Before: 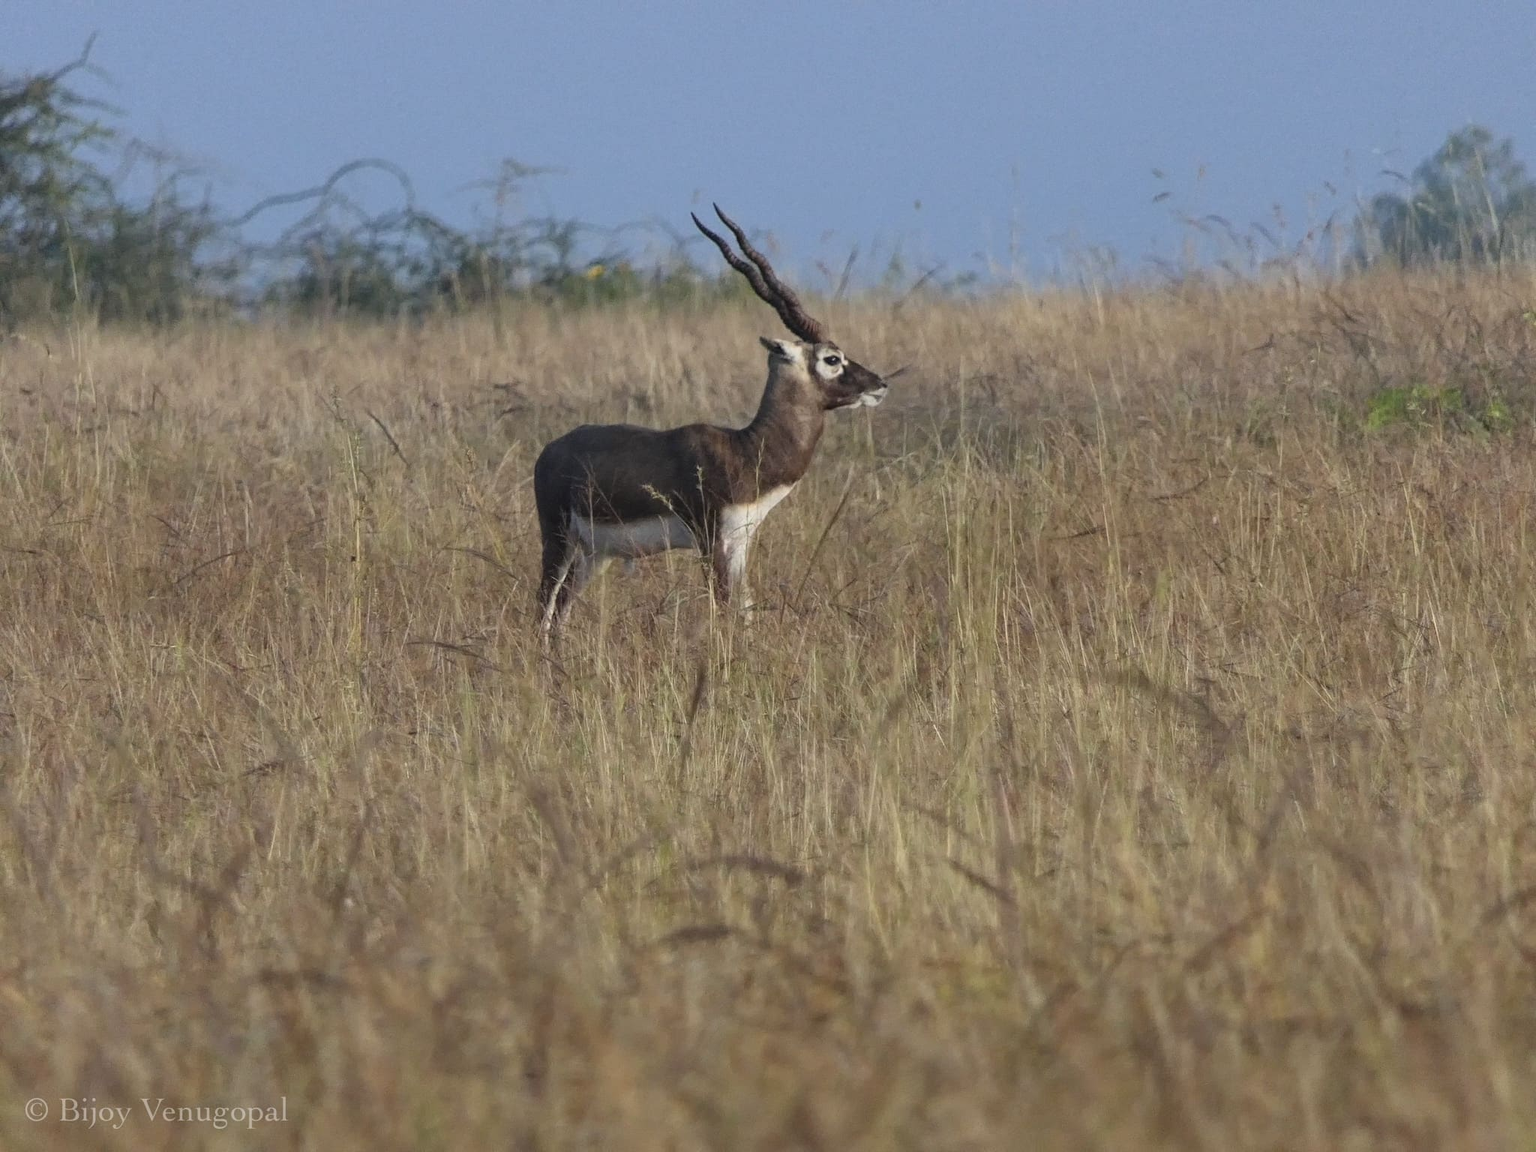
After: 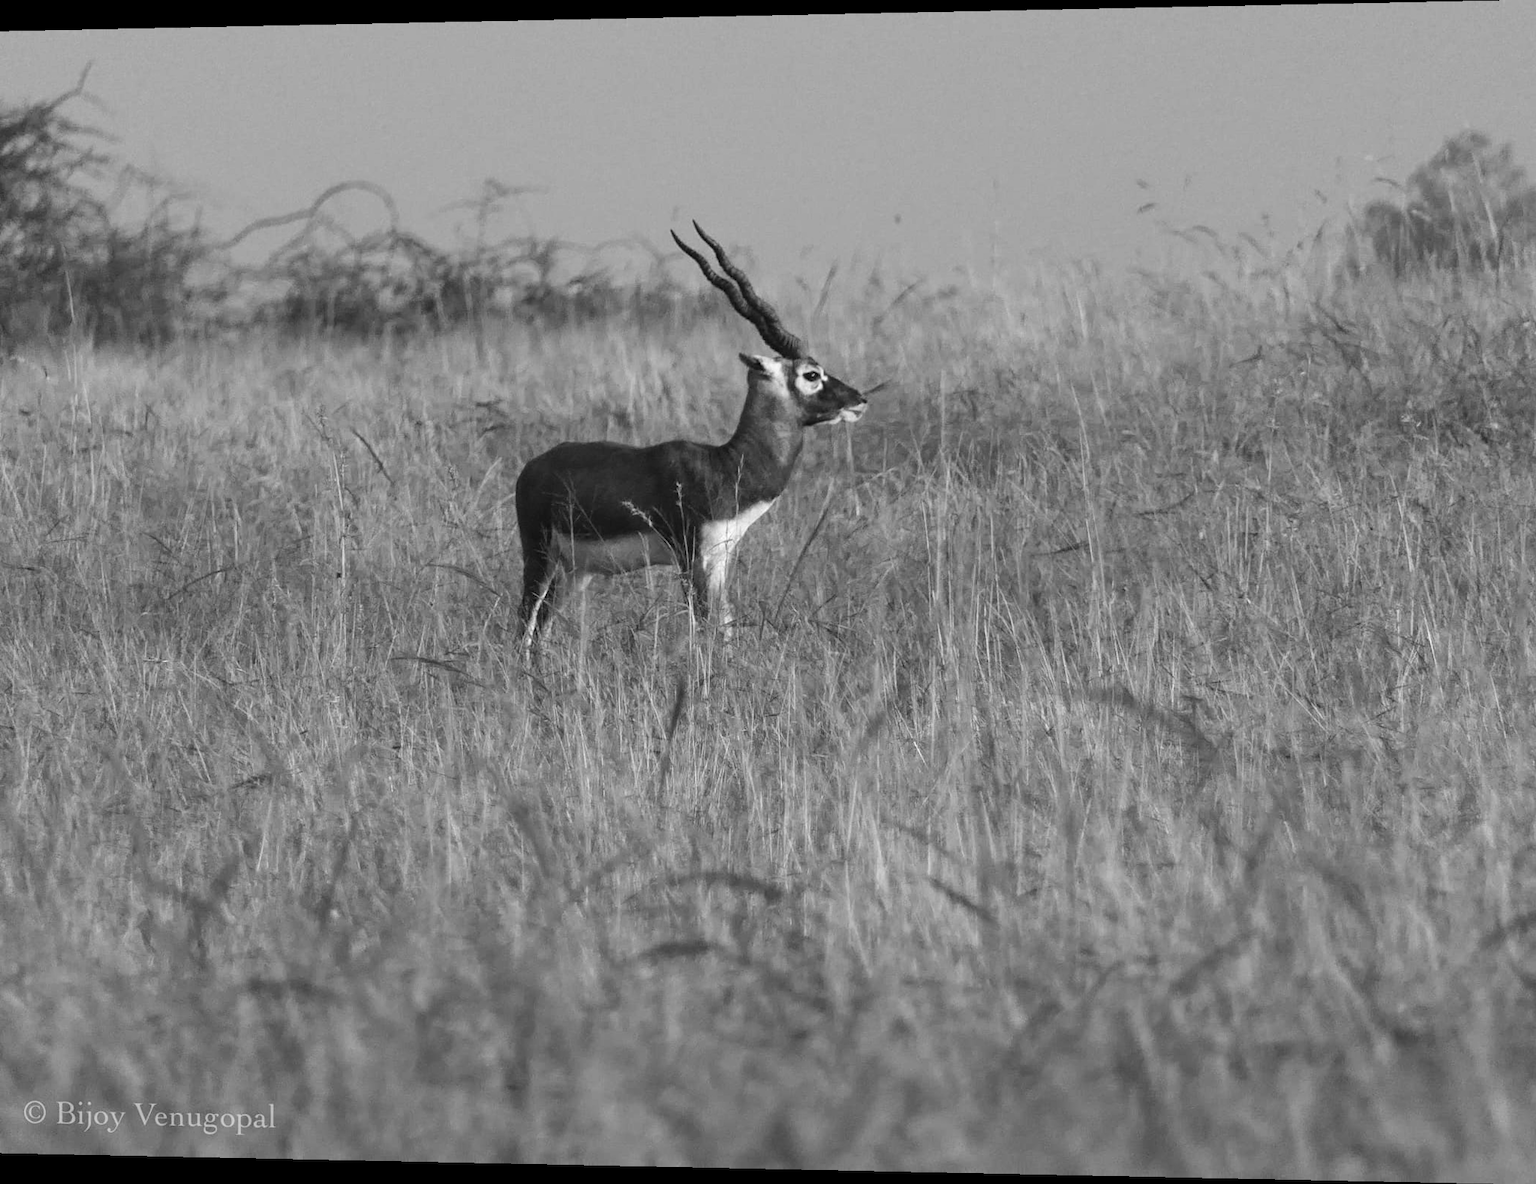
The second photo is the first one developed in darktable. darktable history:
rotate and perspective: lens shift (horizontal) -0.055, automatic cropping off
monochrome: on, module defaults
tone equalizer: -8 EV -0.417 EV, -7 EV -0.389 EV, -6 EV -0.333 EV, -5 EV -0.222 EV, -3 EV 0.222 EV, -2 EV 0.333 EV, -1 EV 0.389 EV, +0 EV 0.417 EV, edges refinement/feathering 500, mask exposure compensation -1.57 EV, preserve details no
